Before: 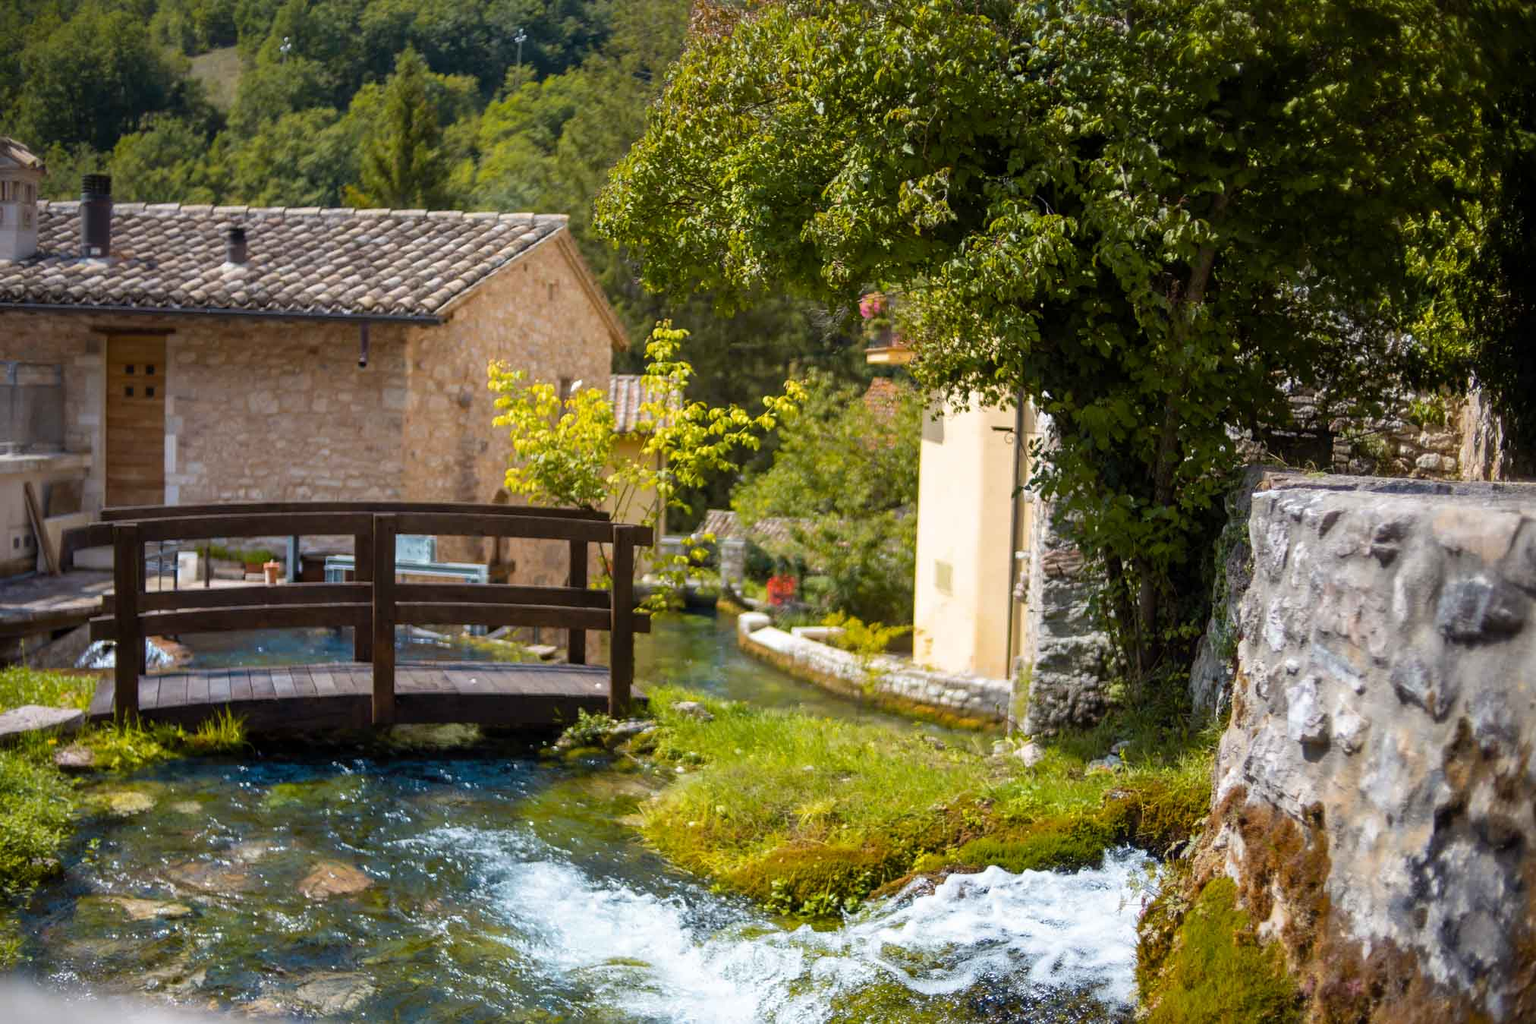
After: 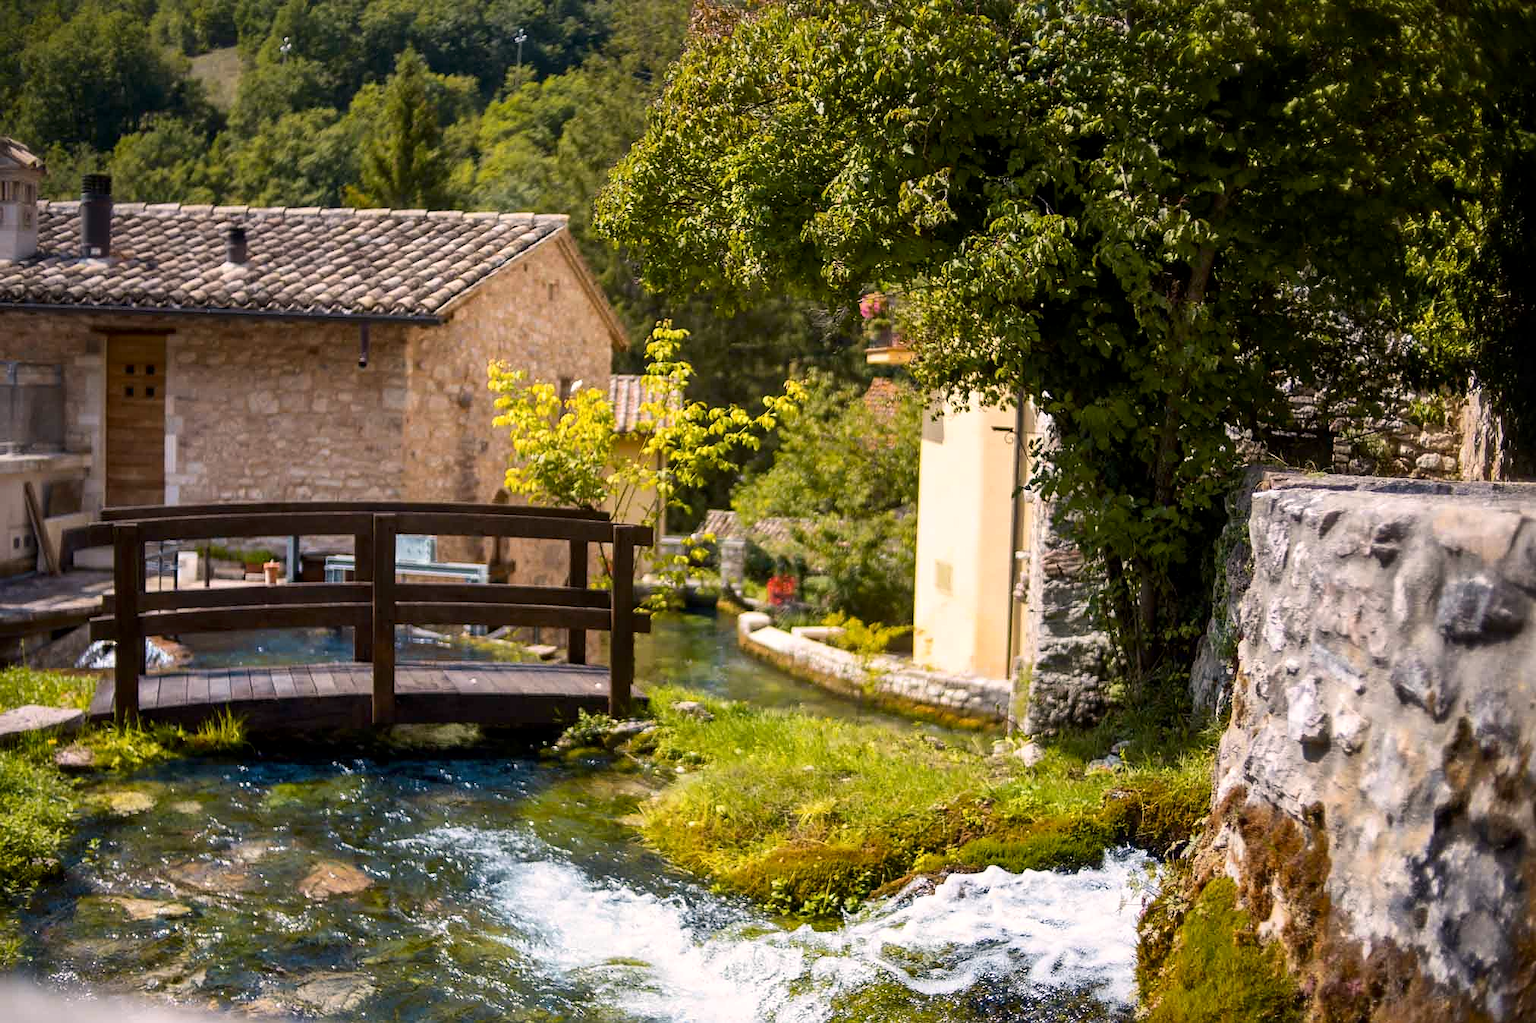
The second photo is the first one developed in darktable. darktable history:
color correction: highlights a* 5.81, highlights b* 4.84
sharpen: radius 1
local contrast: mode bilateral grid, contrast 20, coarseness 50, detail 120%, midtone range 0.2
contrast brightness saturation: contrast 0.14
